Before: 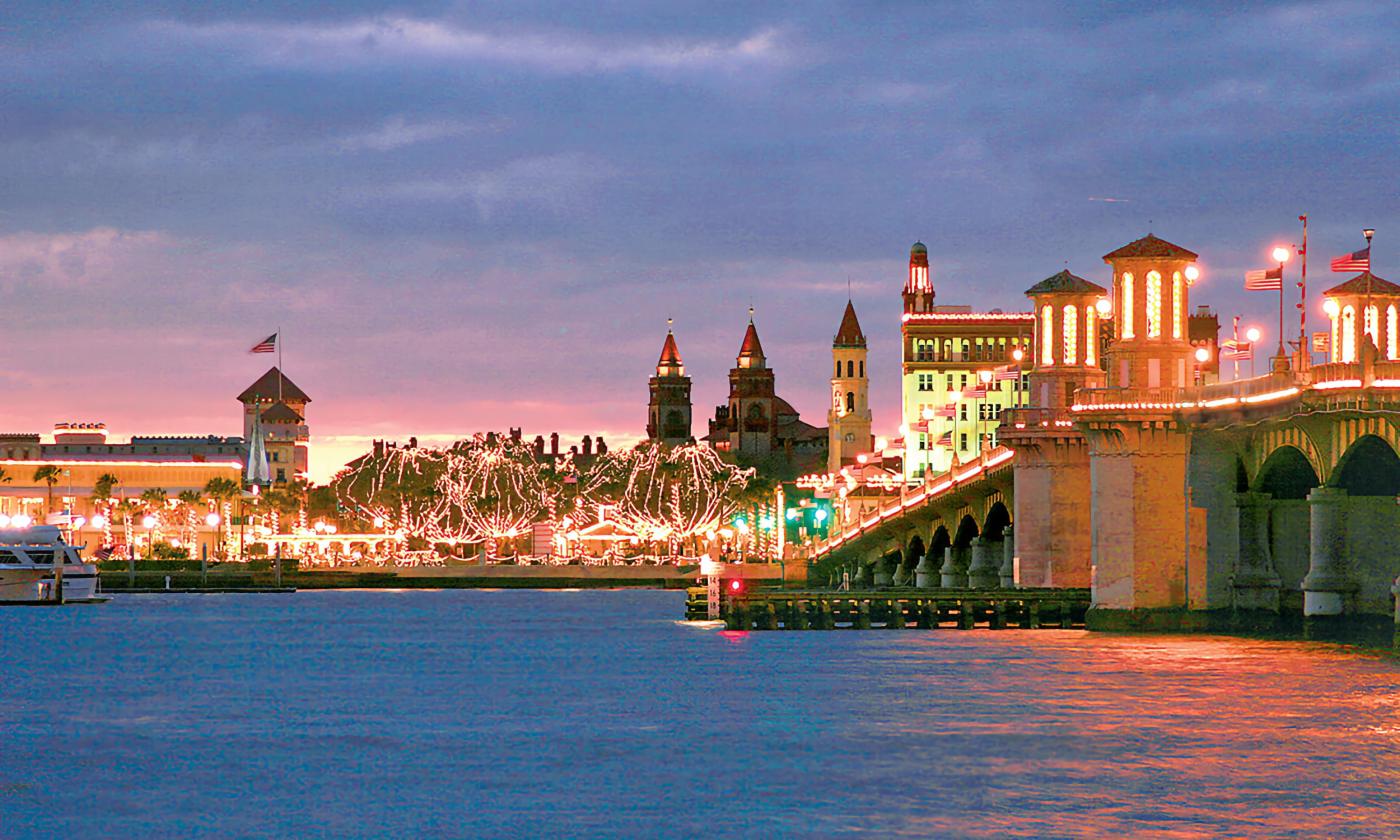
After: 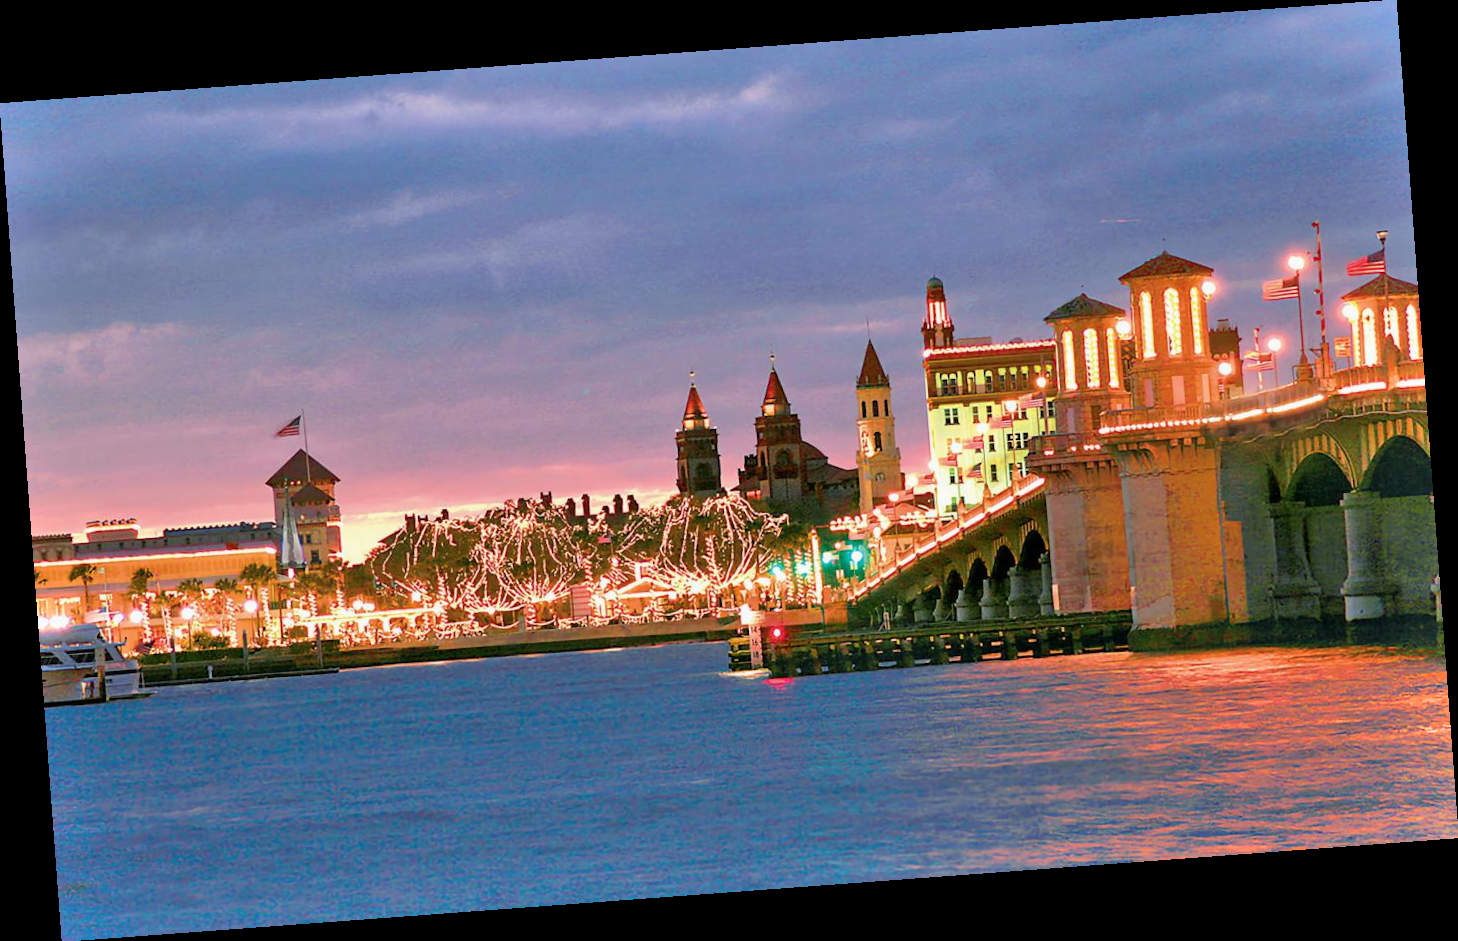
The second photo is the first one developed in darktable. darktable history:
rotate and perspective: rotation -4.25°, automatic cropping off
shadows and highlights: shadows 43.71, white point adjustment -1.46, soften with gaussian
